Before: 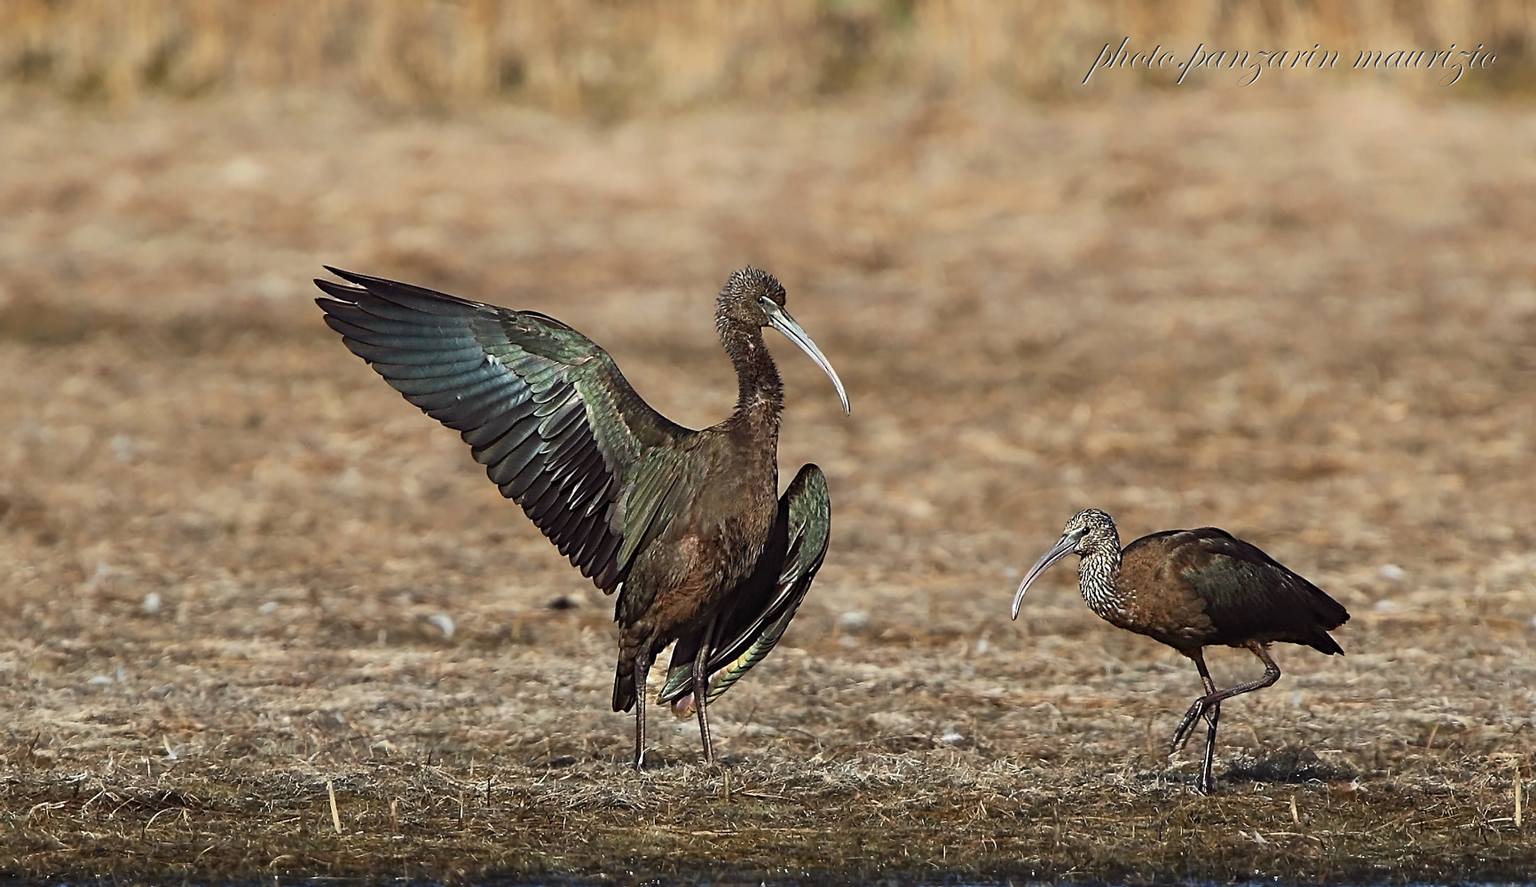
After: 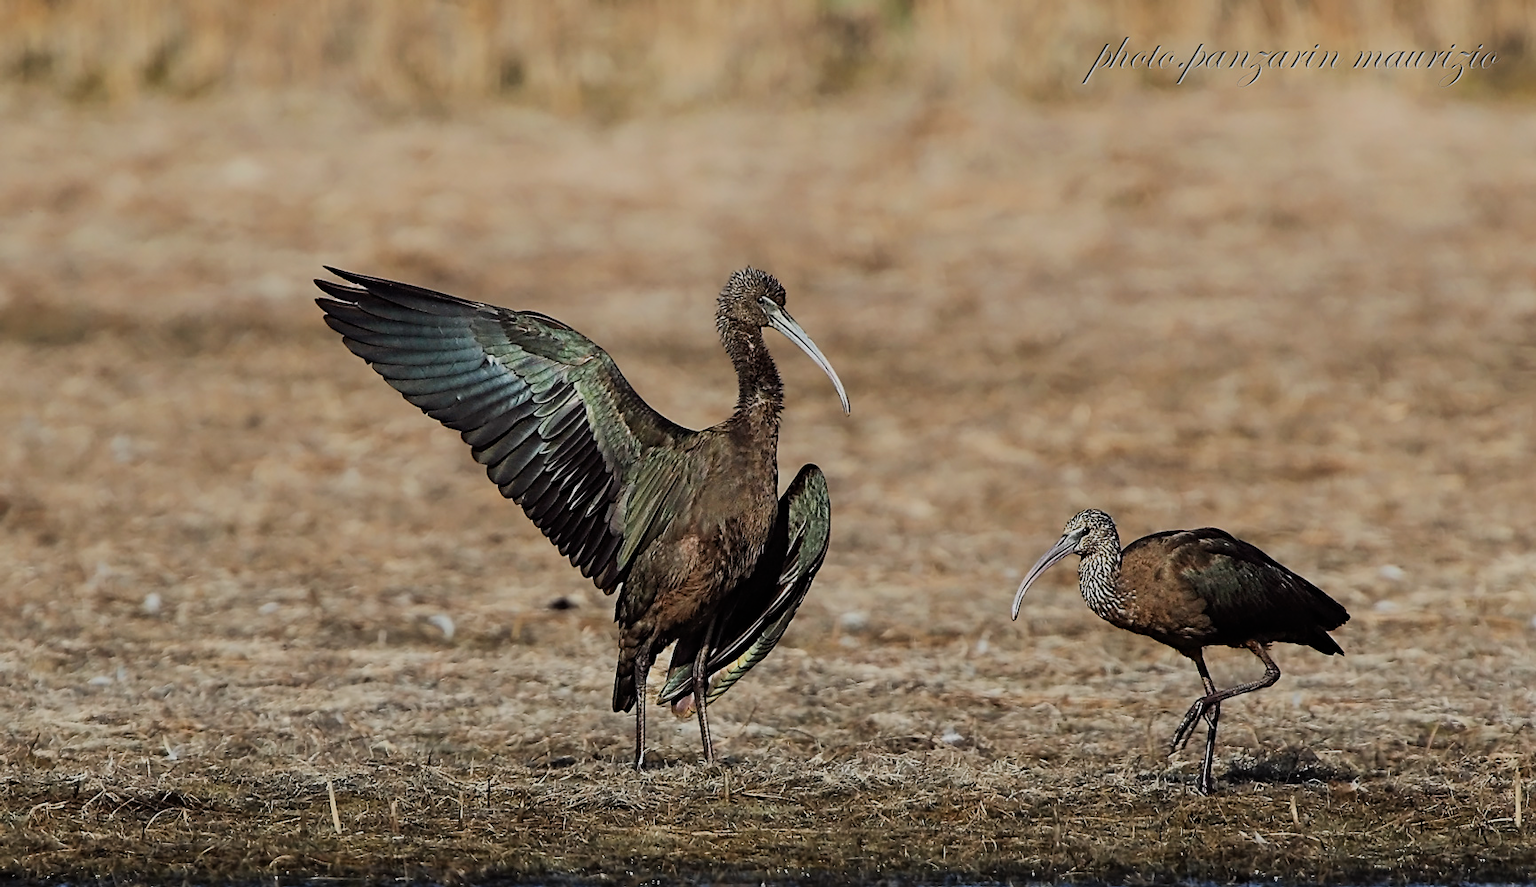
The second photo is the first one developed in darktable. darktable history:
exposure: compensate highlight preservation false
filmic rgb: black relative exposure -7.32 EV, white relative exposure 5.09 EV, hardness 3.2
tone equalizer: on, module defaults
